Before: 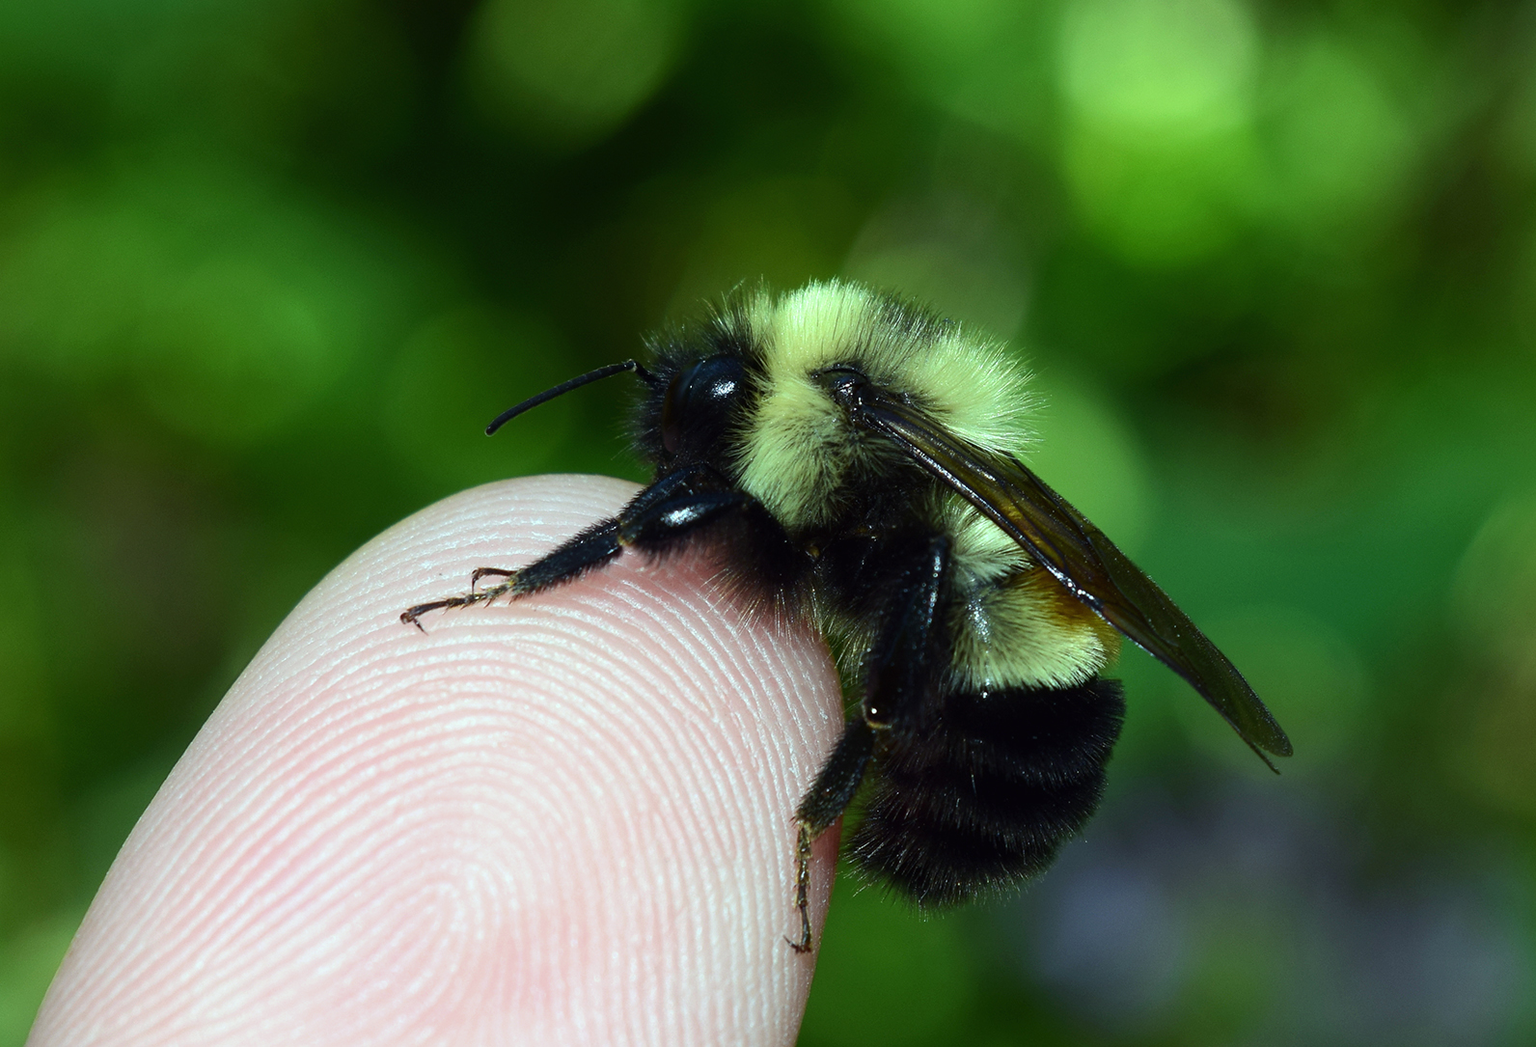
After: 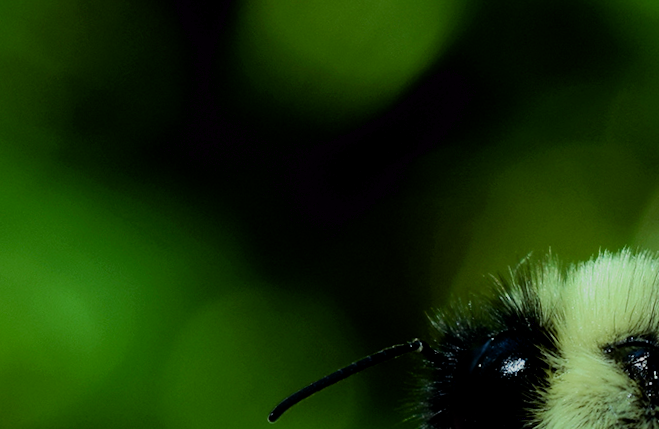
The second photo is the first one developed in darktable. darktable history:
white balance: emerald 1
exposure: black level correction 0.007, exposure 0.093 EV, compensate highlight preservation false
filmic rgb: black relative exposure -7.32 EV, white relative exposure 5.09 EV, hardness 3.2
crop: left 15.452%, top 5.459%, right 43.956%, bottom 56.62%
rotate and perspective: rotation -1.77°, lens shift (horizontal) 0.004, automatic cropping off
